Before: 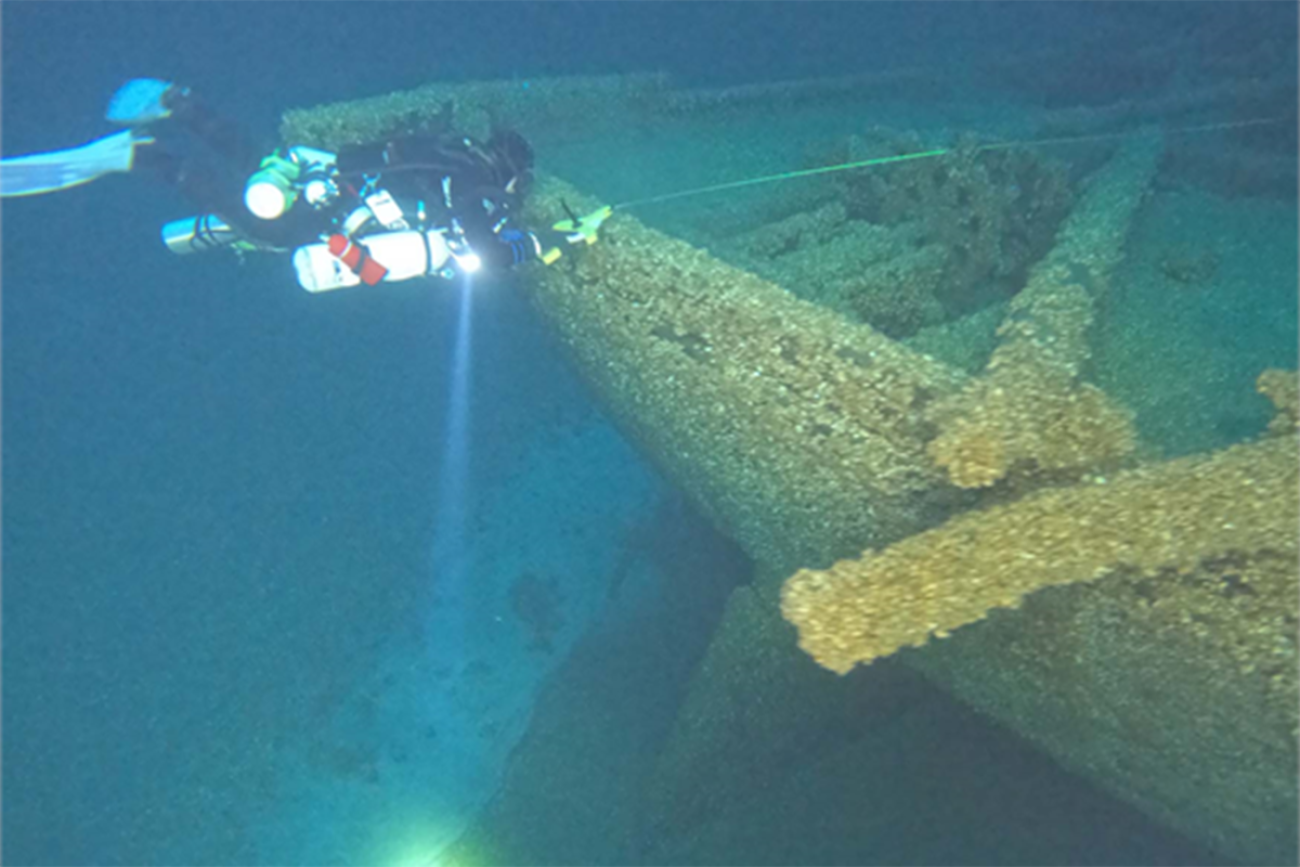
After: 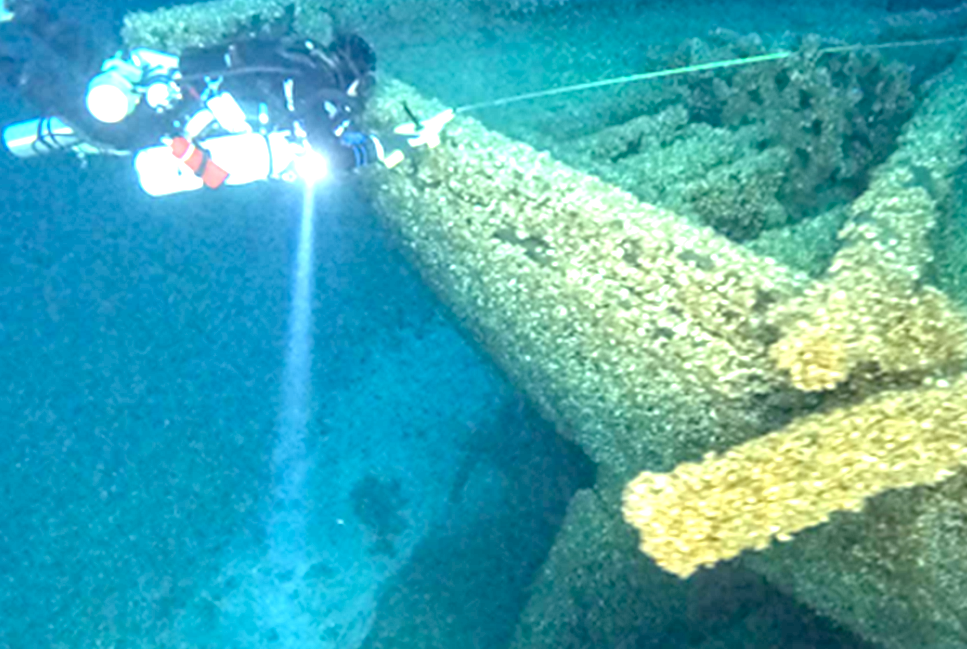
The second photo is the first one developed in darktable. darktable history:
exposure: black level correction 0.036, exposure 0.9 EV, compensate exposure bias true, compensate highlight preservation false
local contrast: highlights 19%, detail 186%
crop and rotate: left 12.171%, top 11.37%, right 13.38%, bottom 13.679%
